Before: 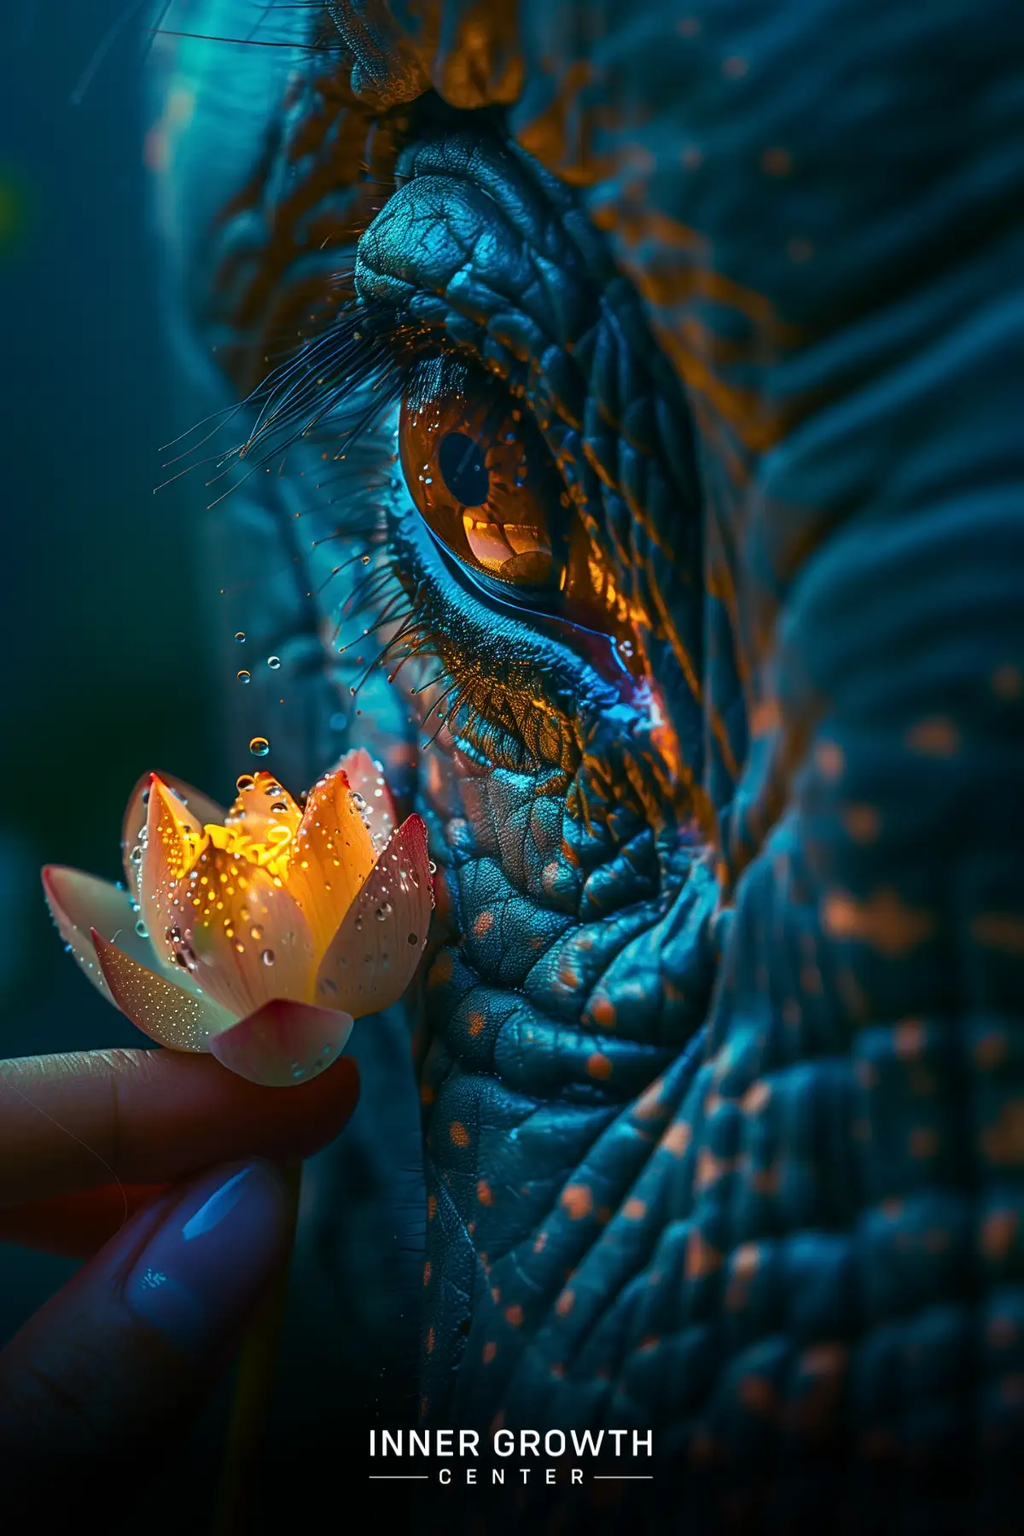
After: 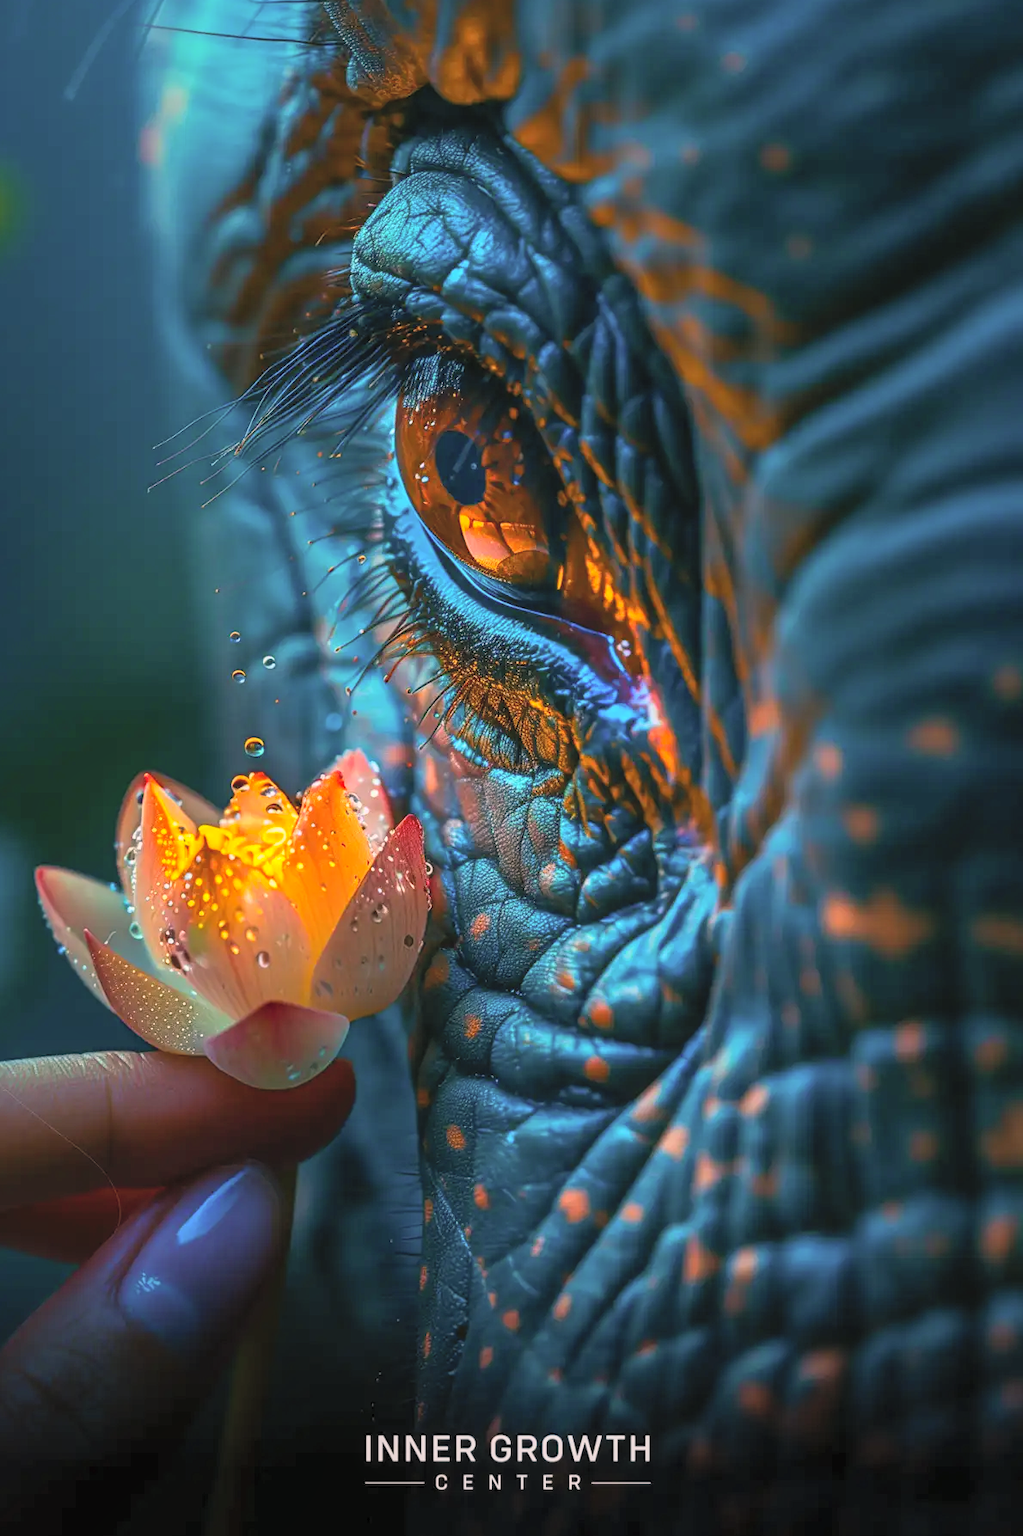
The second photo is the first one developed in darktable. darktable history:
contrast brightness saturation: contrast 0.096, brightness 0.304, saturation 0.146
crop and rotate: left 0.75%, top 0.386%, bottom 0.284%
exposure: compensate highlight preservation false
local contrast: detail 110%
color correction: highlights a* 7.85, highlights b* 3.79
